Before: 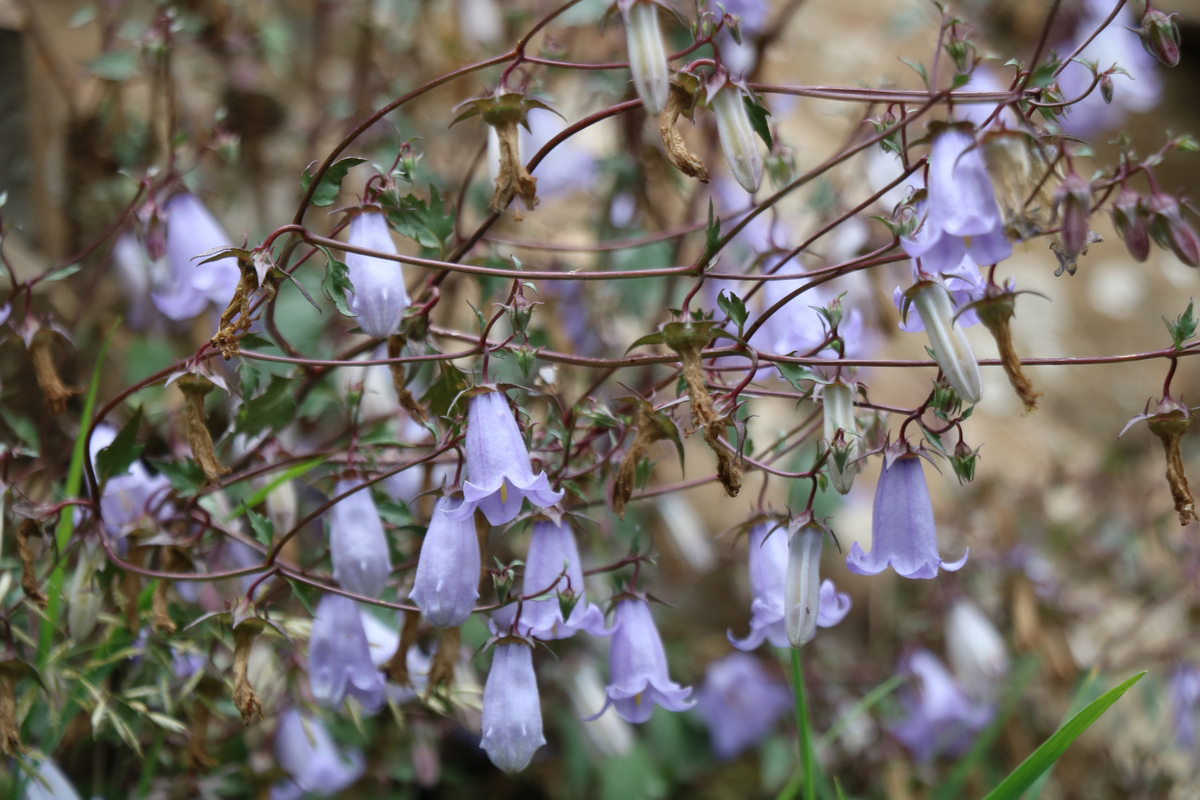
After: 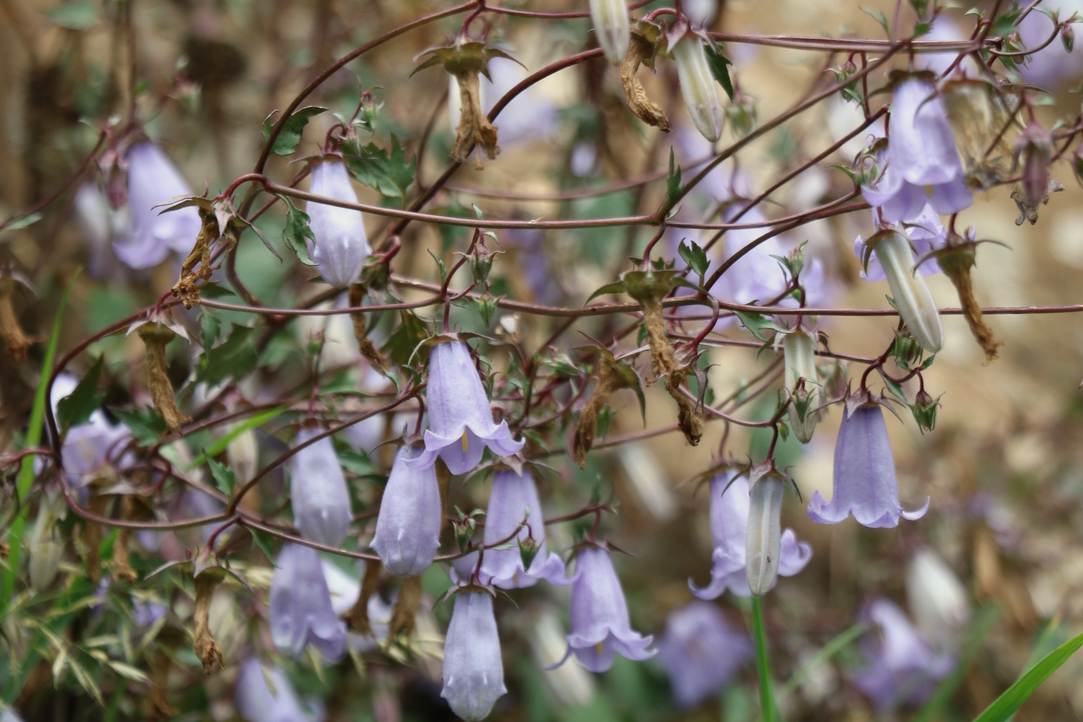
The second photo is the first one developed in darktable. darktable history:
crop: left 3.305%, top 6.436%, right 6.389%, bottom 3.258%
exposure: compensate highlight preservation false
white balance: red 1.029, blue 0.92
